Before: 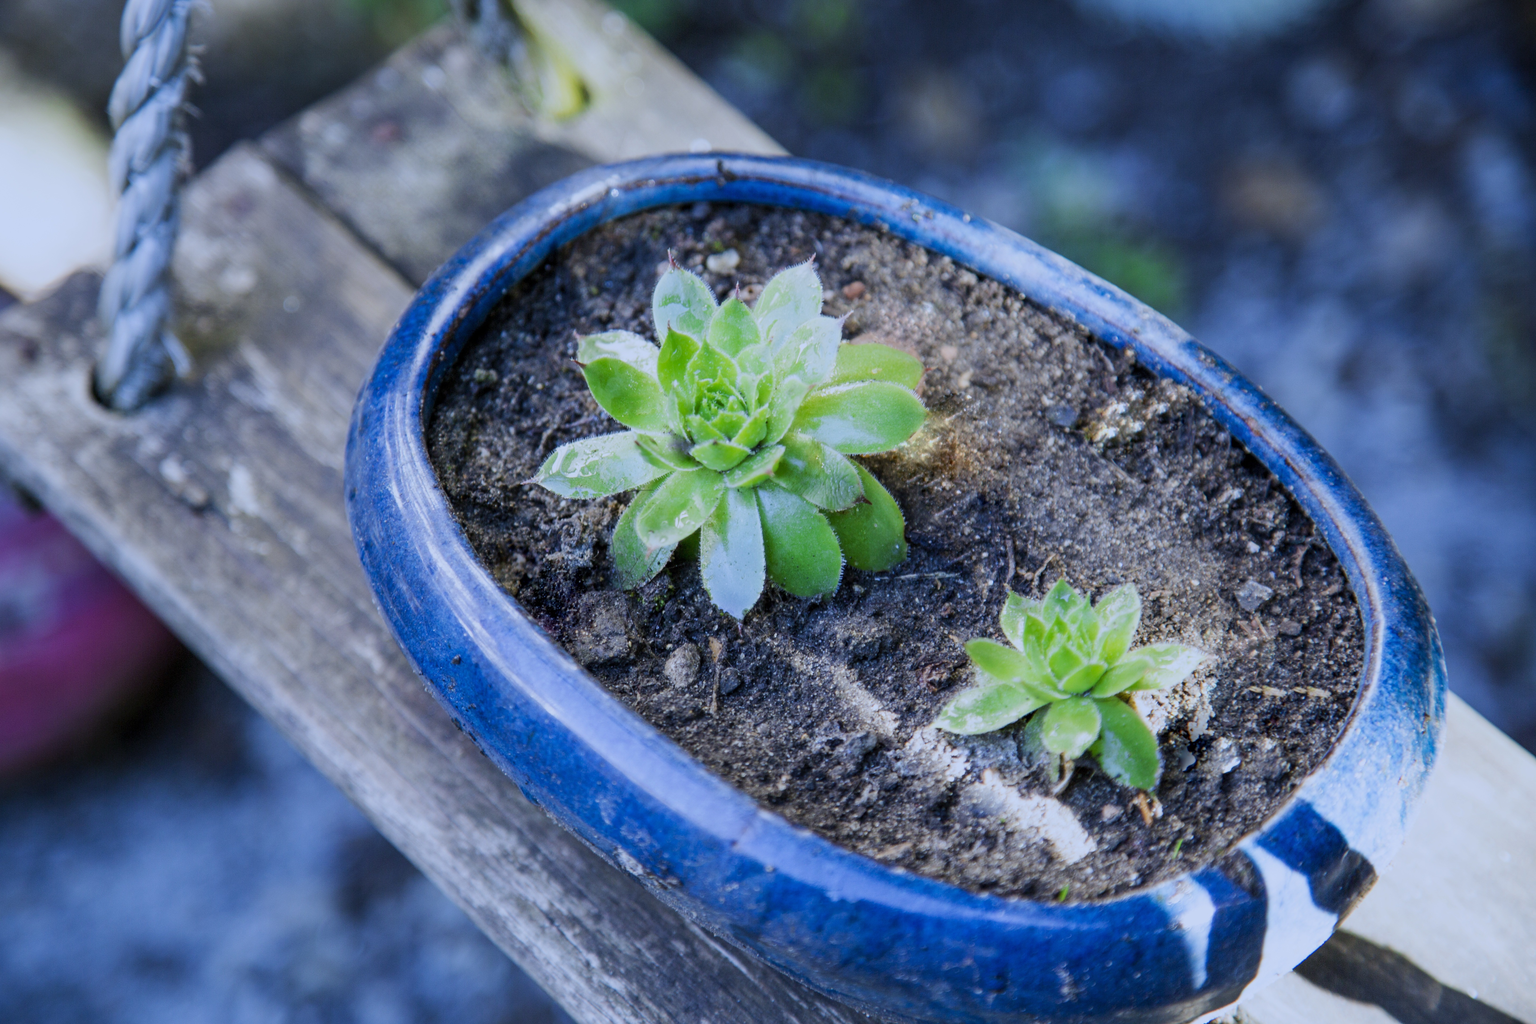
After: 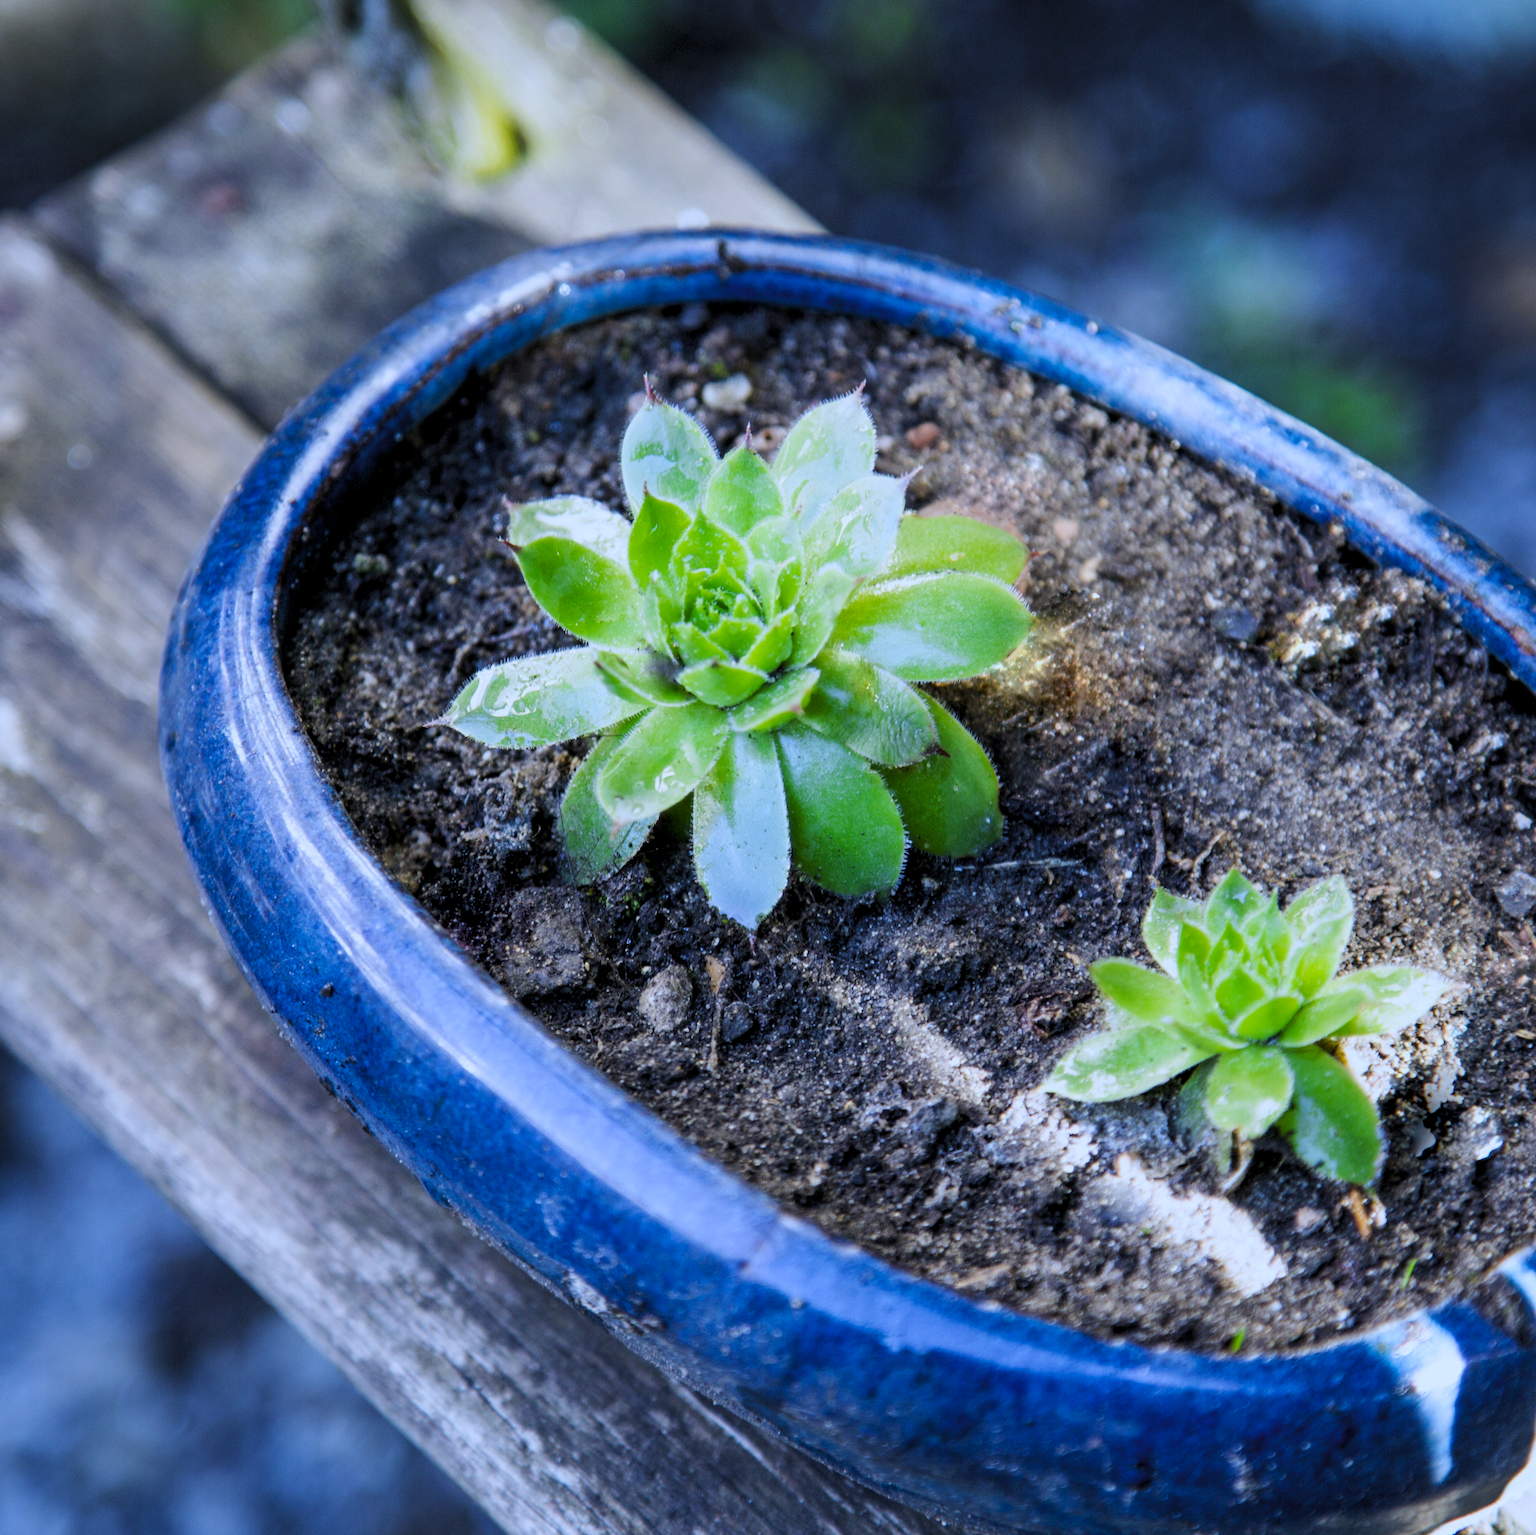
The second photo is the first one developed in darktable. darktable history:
color balance rgb: perceptual saturation grading › global saturation 20%, global vibrance 10%
crop and rotate: left 15.546%, right 17.787%
white balance: emerald 1
levels: levels [0.052, 0.496, 0.908]
